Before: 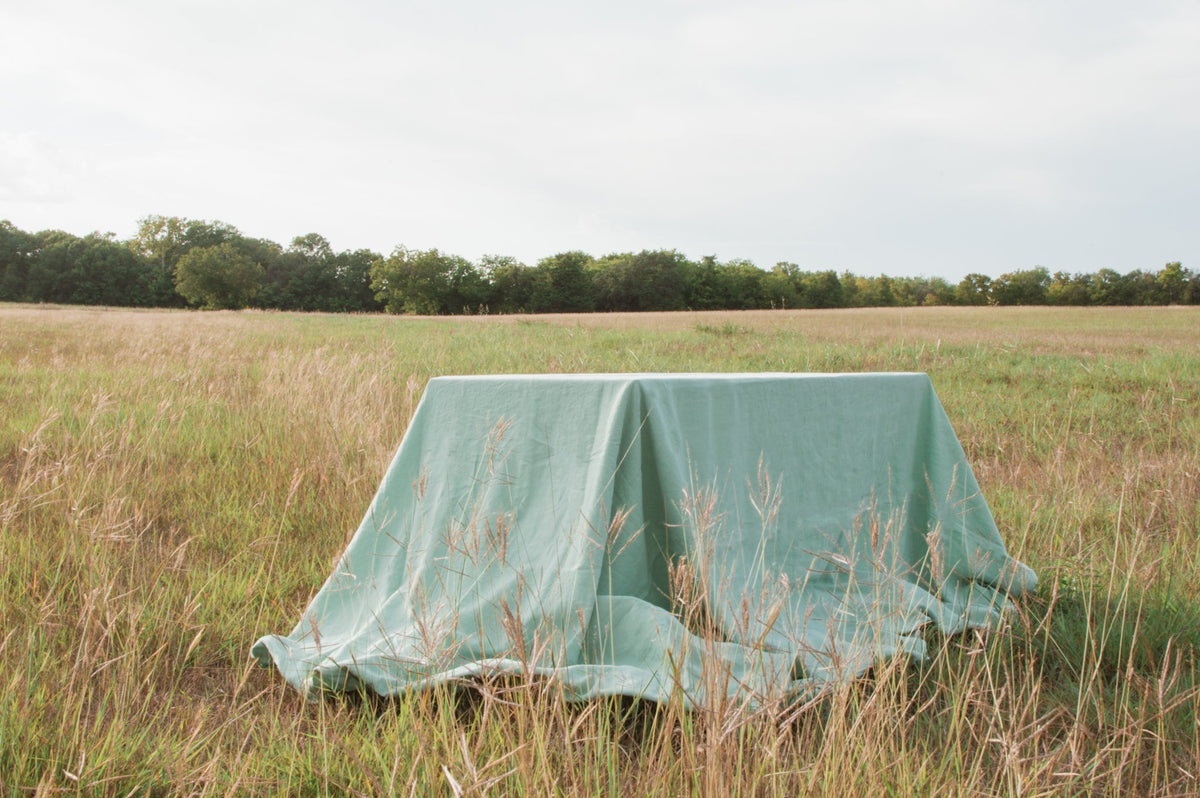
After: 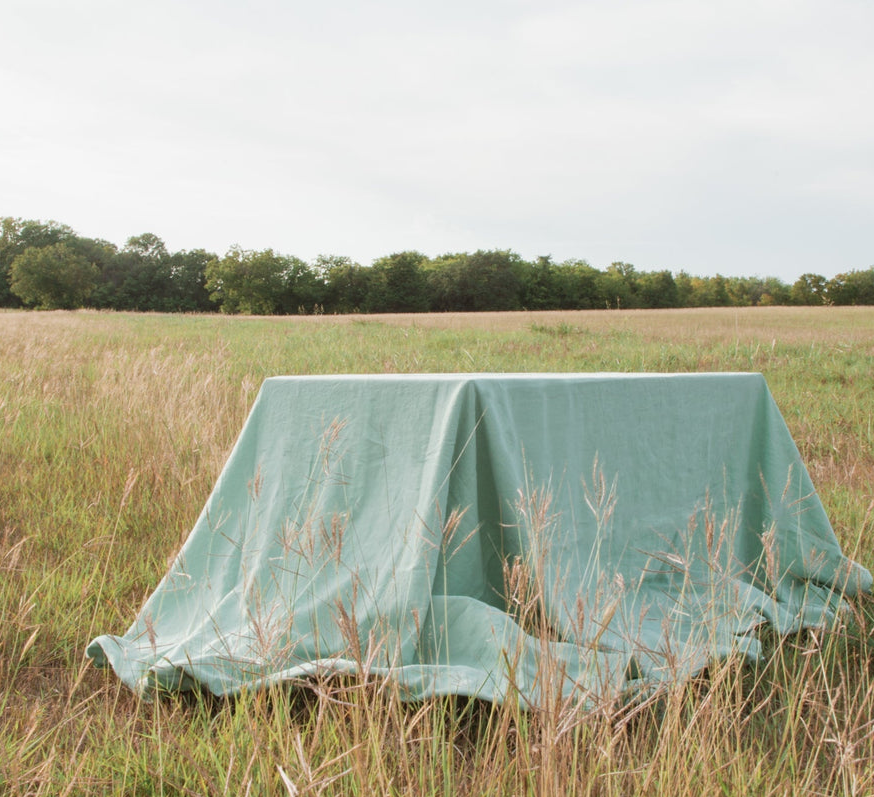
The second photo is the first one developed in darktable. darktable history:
crop: left 13.79%, top 0%, right 13.322%
